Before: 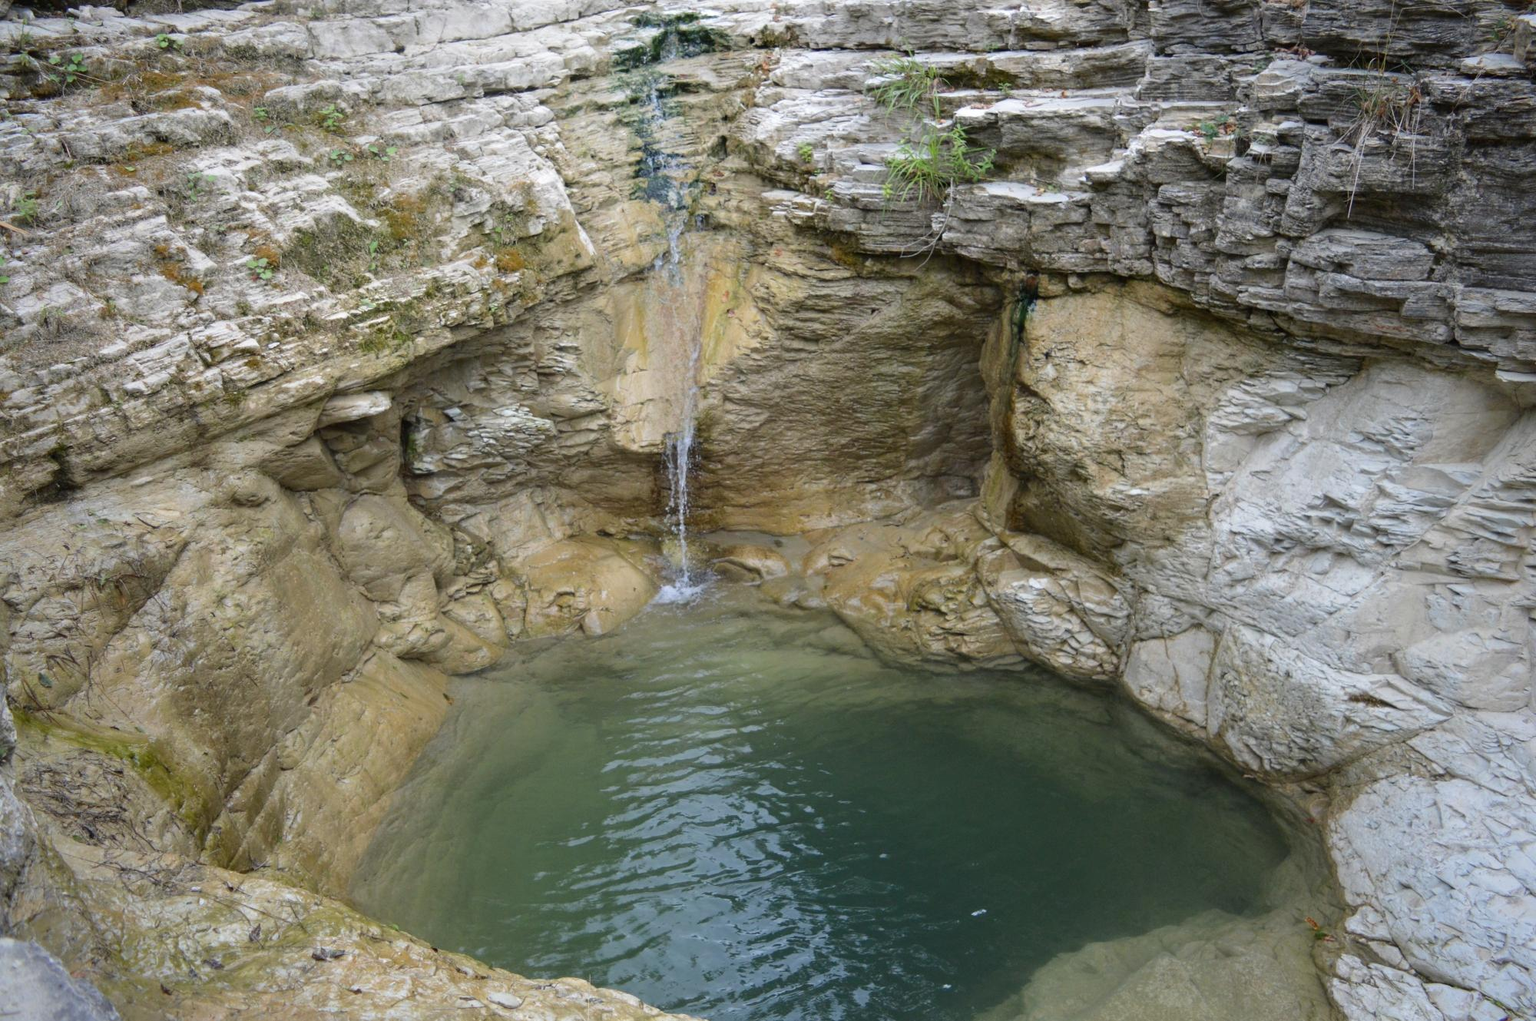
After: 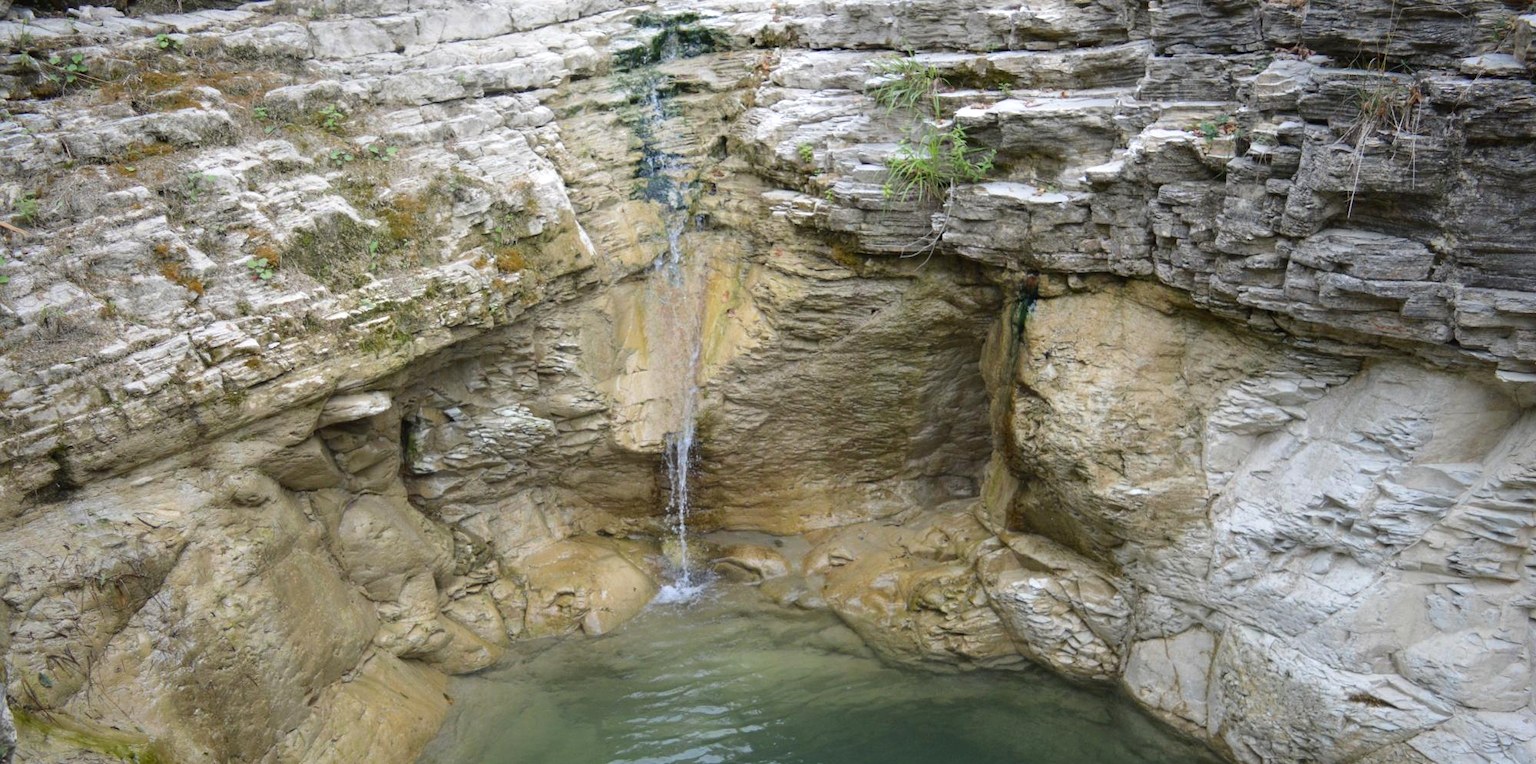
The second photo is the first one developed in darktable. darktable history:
crop: bottom 24.967%
exposure: exposure 0.15 EV, compensate highlight preservation false
